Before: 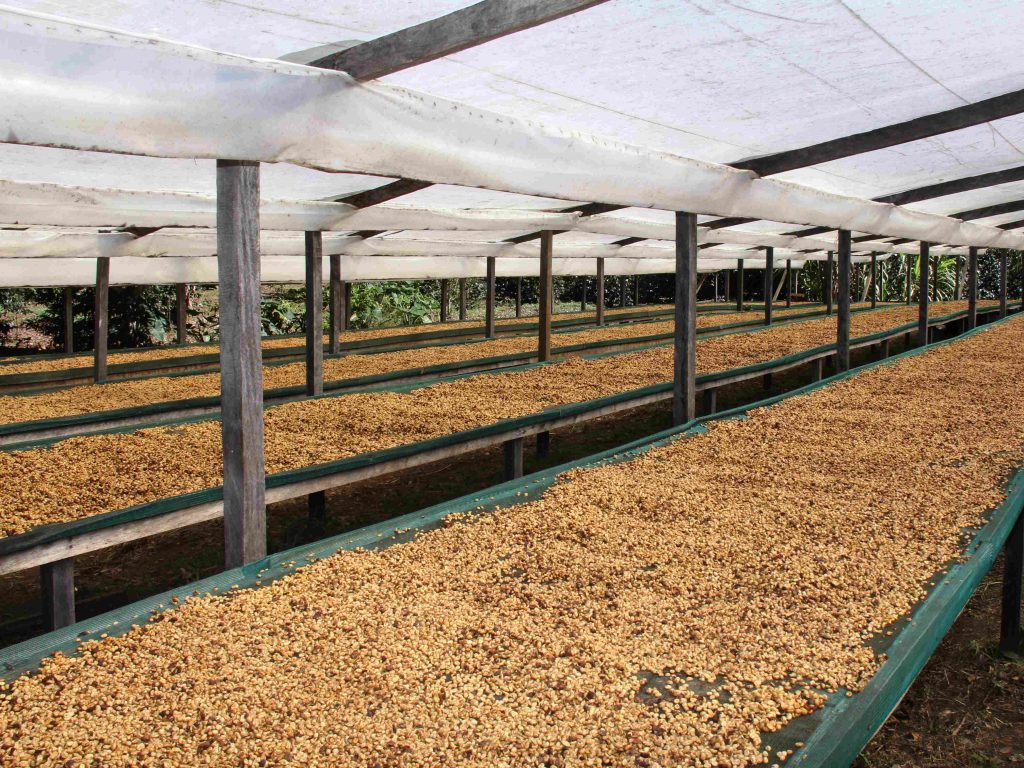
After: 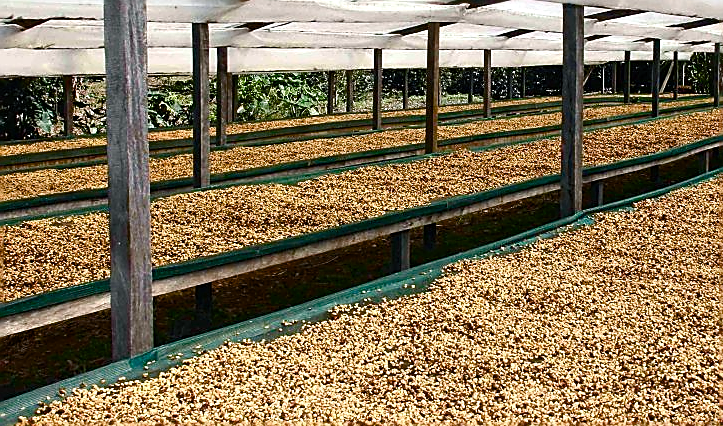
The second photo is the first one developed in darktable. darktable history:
contrast brightness saturation: saturation 0.133
sharpen: radius 1.367, amount 1.253, threshold 0.624
crop: left 11.05%, top 27.199%, right 18.304%, bottom 17.236%
color balance rgb: power › chroma 0.482%, power › hue 214.9°, perceptual saturation grading › global saturation 20%, perceptual saturation grading › highlights -50.116%, perceptual saturation grading › shadows 30.81%, perceptual brilliance grading › global brilliance 14.892%, perceptual brilliance grading › shadows -35.457%, global vibrance 10.378%, saturation formula JzAzBz (2021)
